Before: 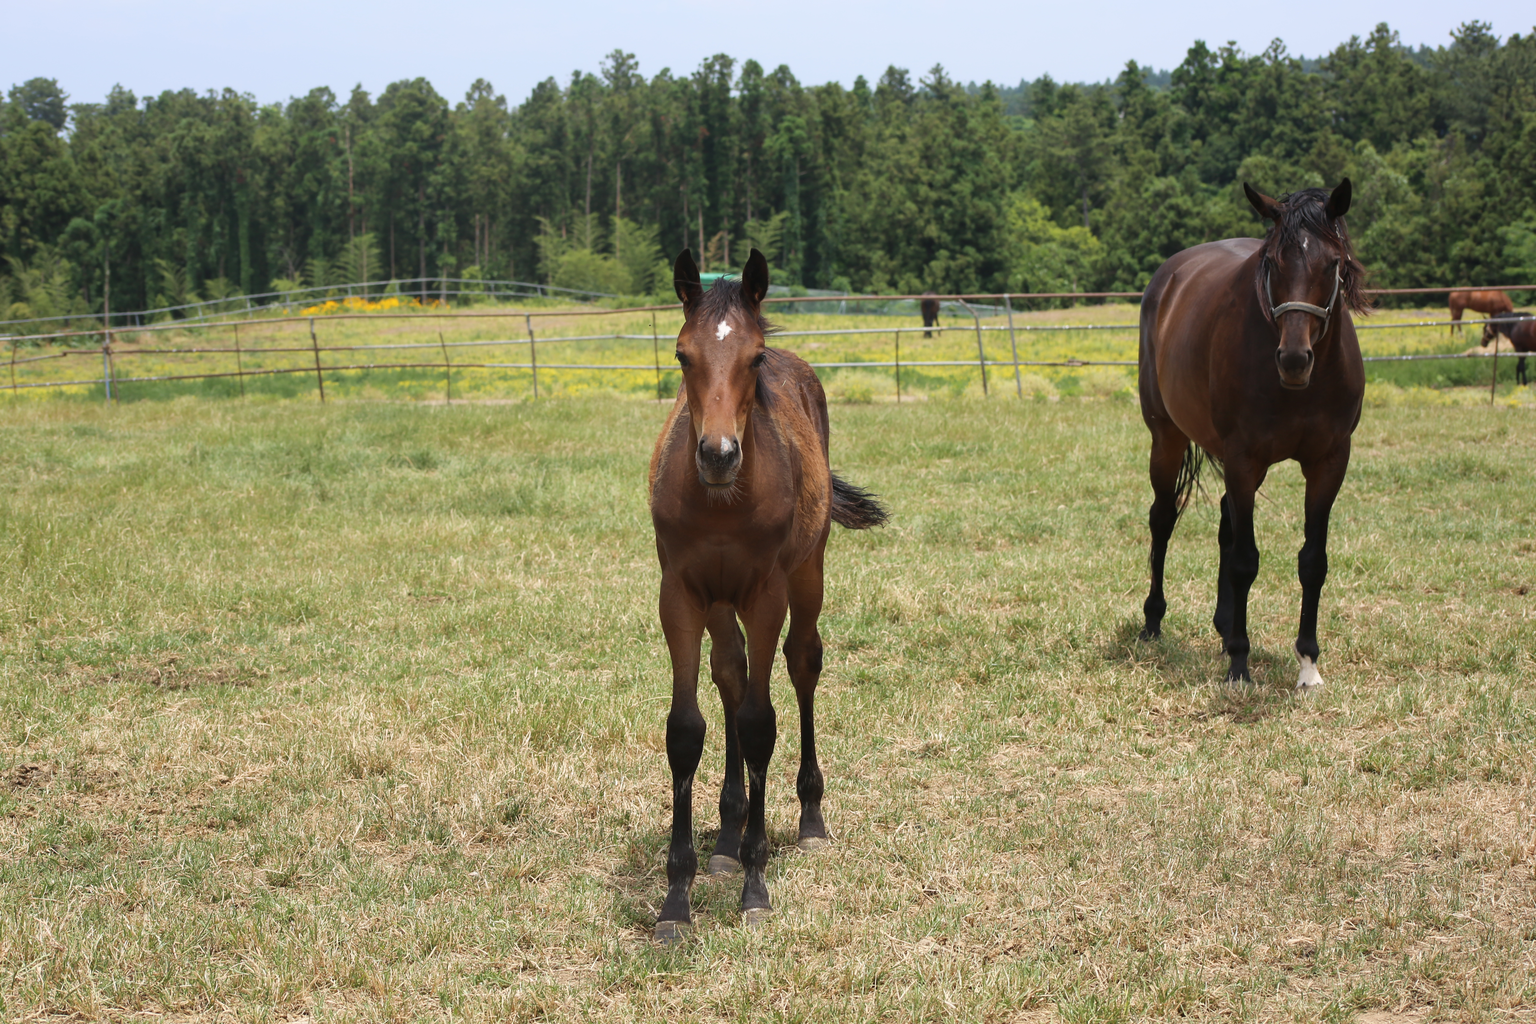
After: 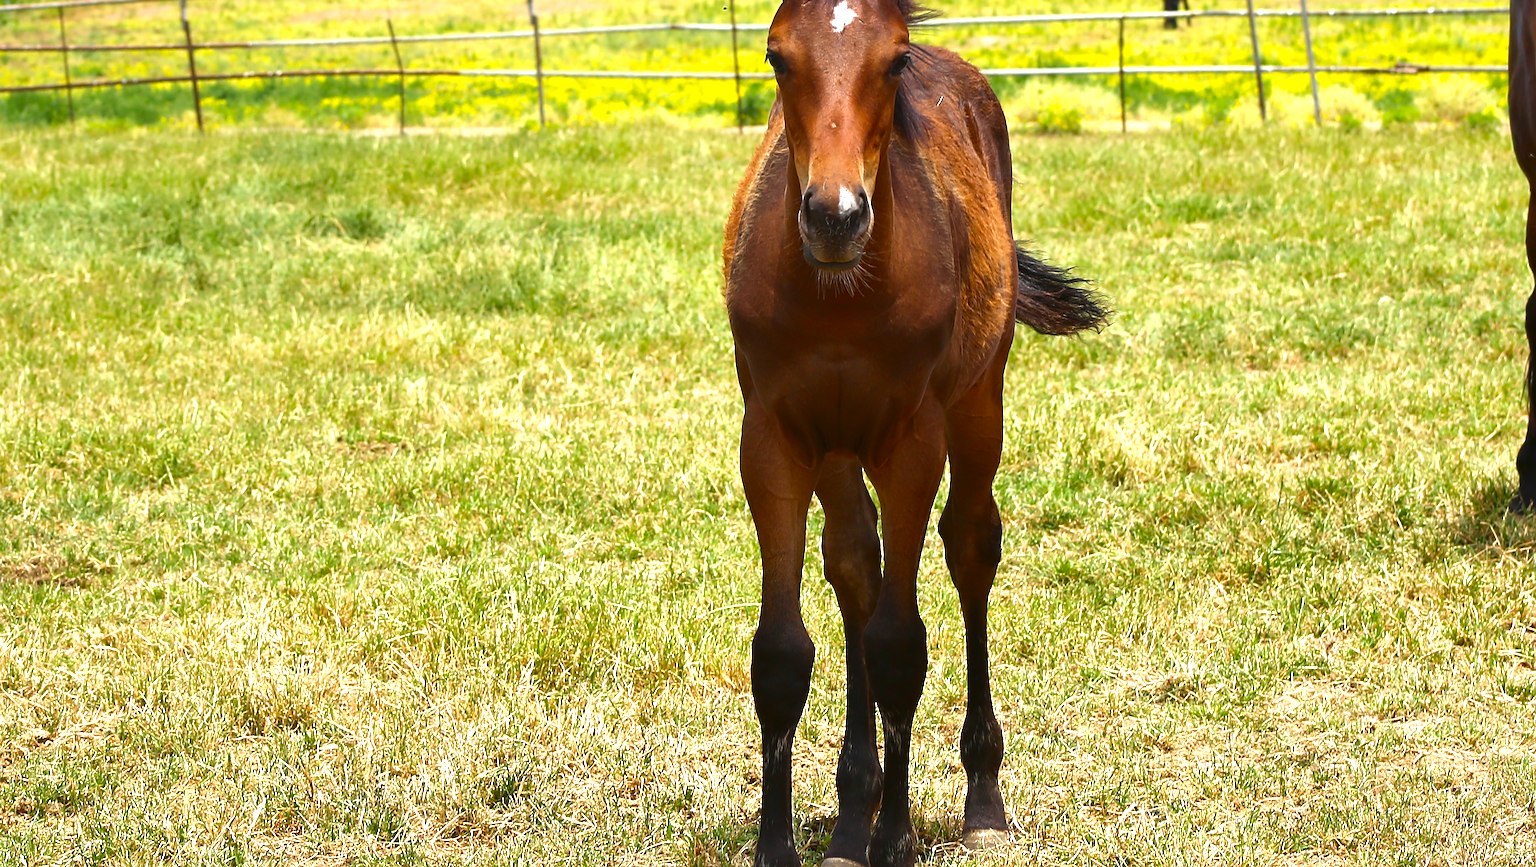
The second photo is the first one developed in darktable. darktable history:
exposure: black level correction 0, exposure 1.199 EV, compensate highlight preservation false
contrast brightness saturation: brightness -0.203, saturation 0.082
color balance rgb: perceptual saturation grading › global saturation 25.118%
crop: left 12.893%, top 31.29%, right 24.713%, bottom 15.836%
shadows and highlights: radius 121.22, shadows 21.33, white point adjustment -9.55, highlights -15.89, soften with gaussian
sharpen: on, module defaults
